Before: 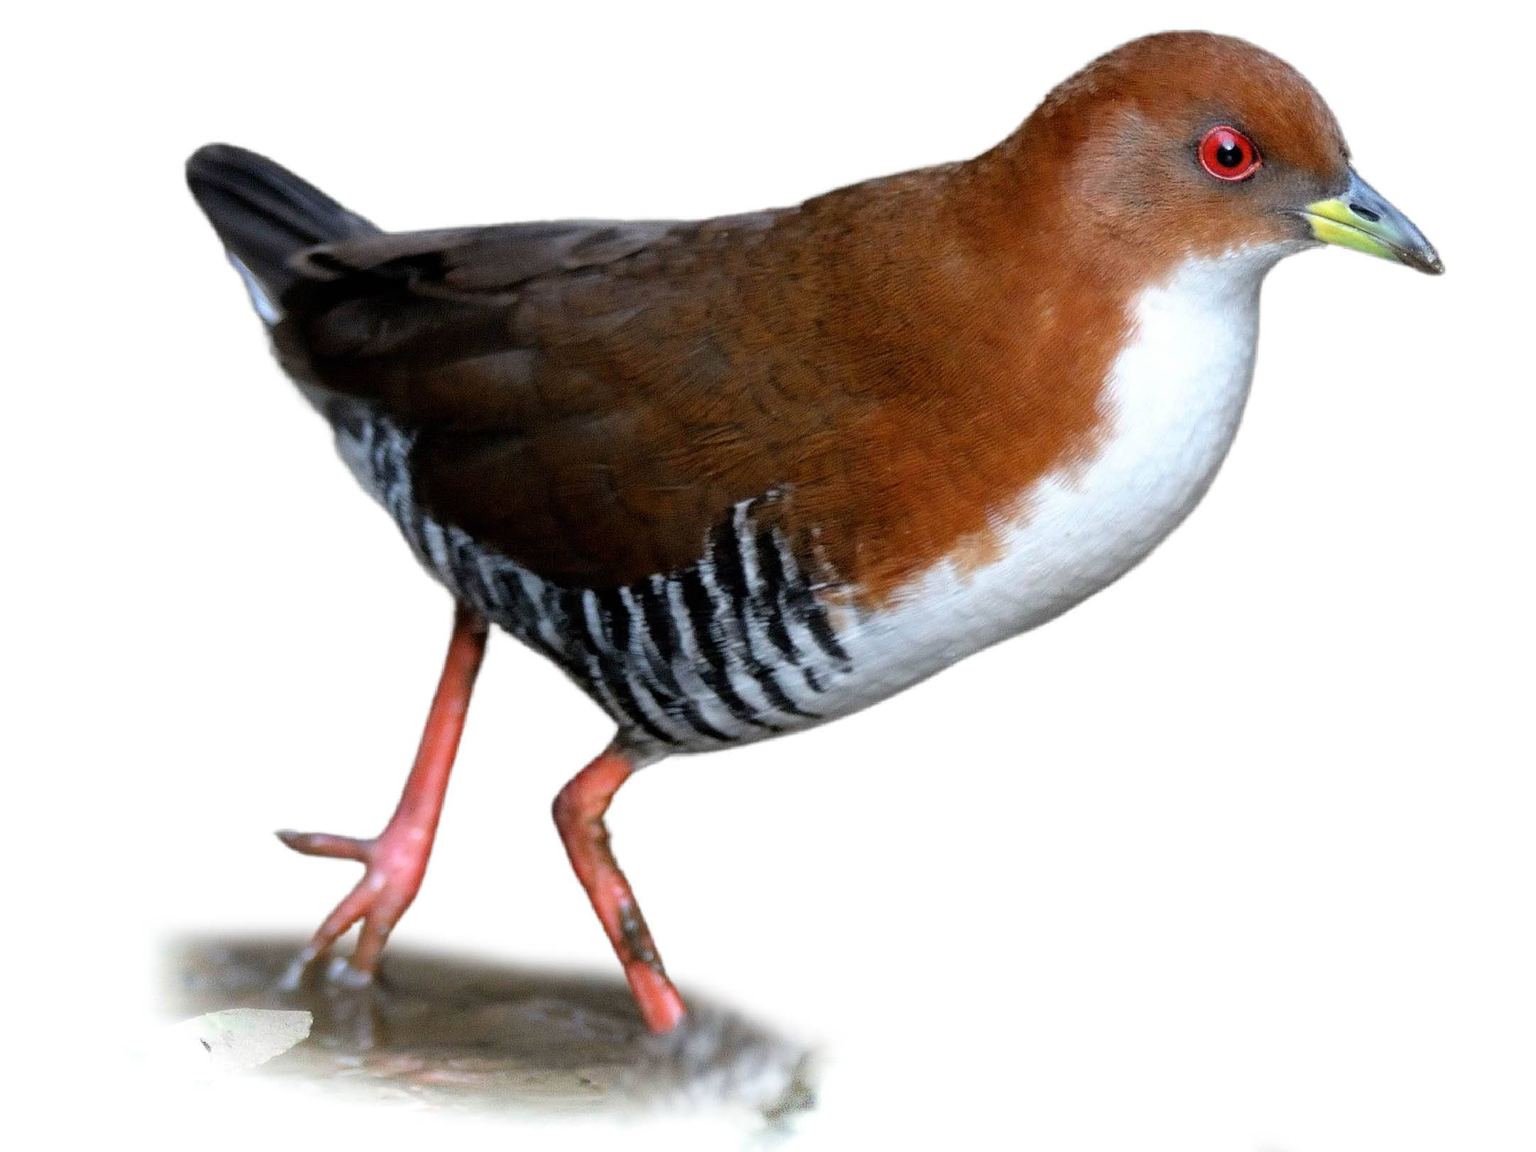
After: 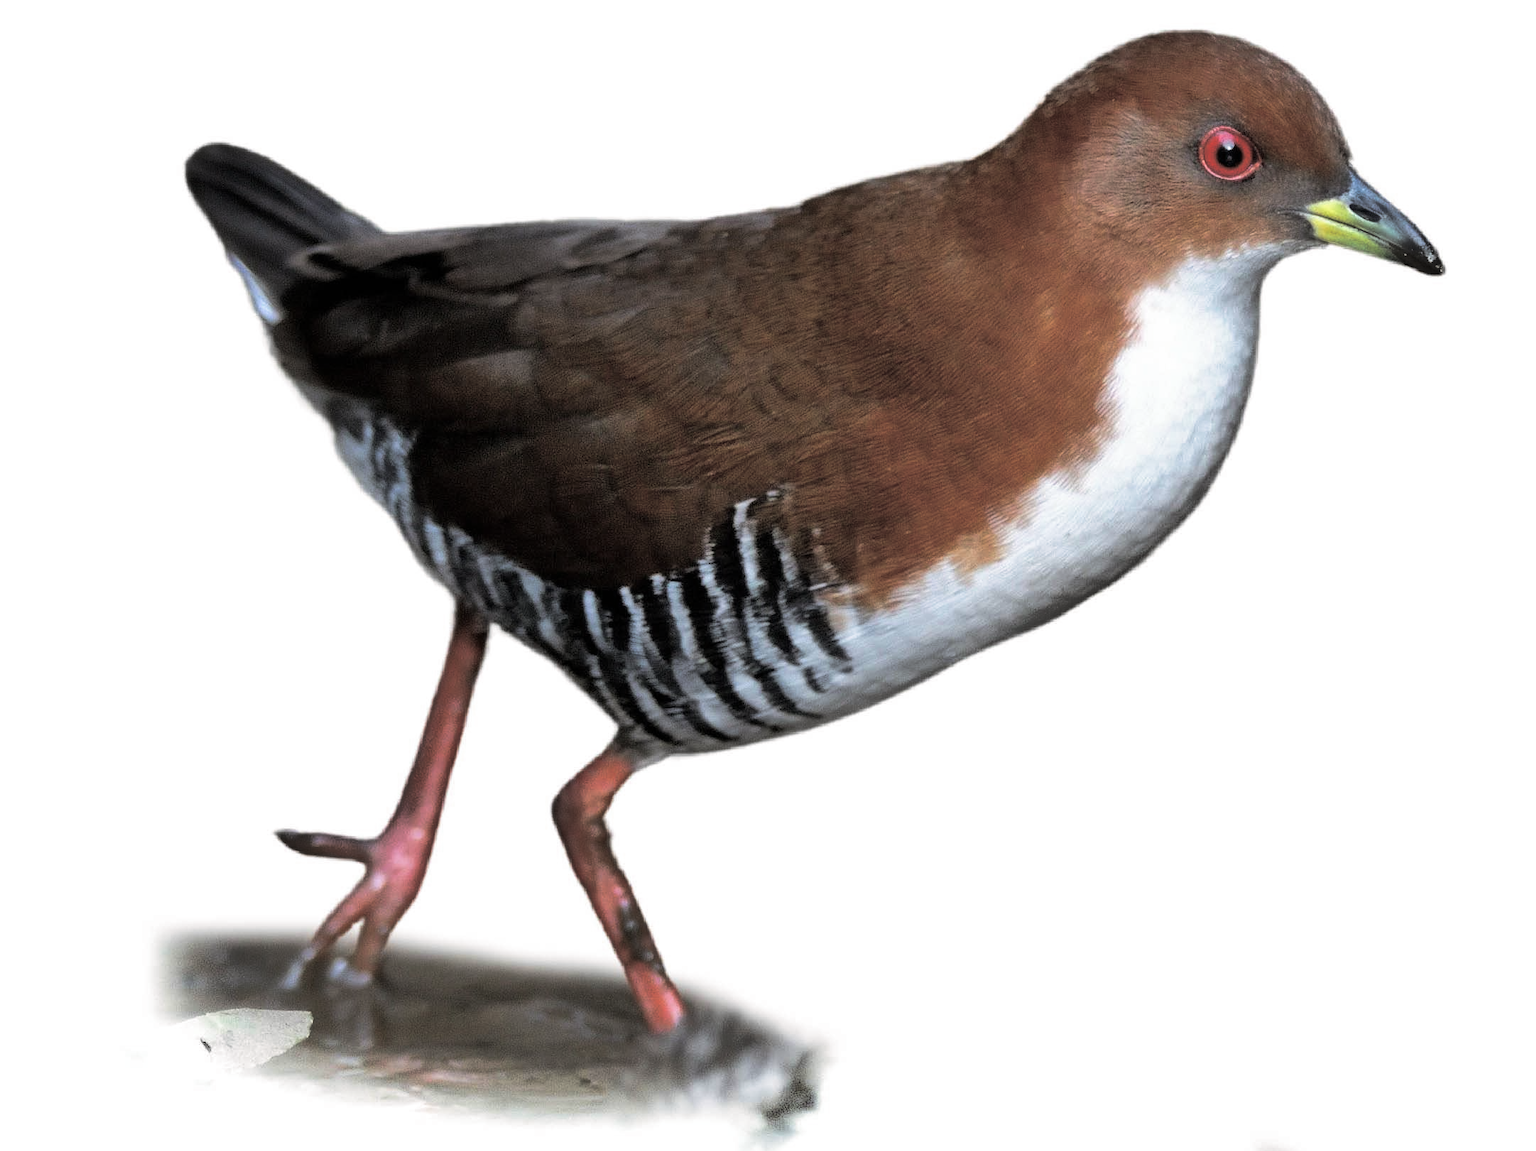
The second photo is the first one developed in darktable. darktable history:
split-toning: shadows › hue 36°, shadows › saturation 0.05, highlights › hue 10.8°, highlights › saturation 0.15, compress 40%
shadows and highlights: highlights color adjustment 0%, soften with gaussian
